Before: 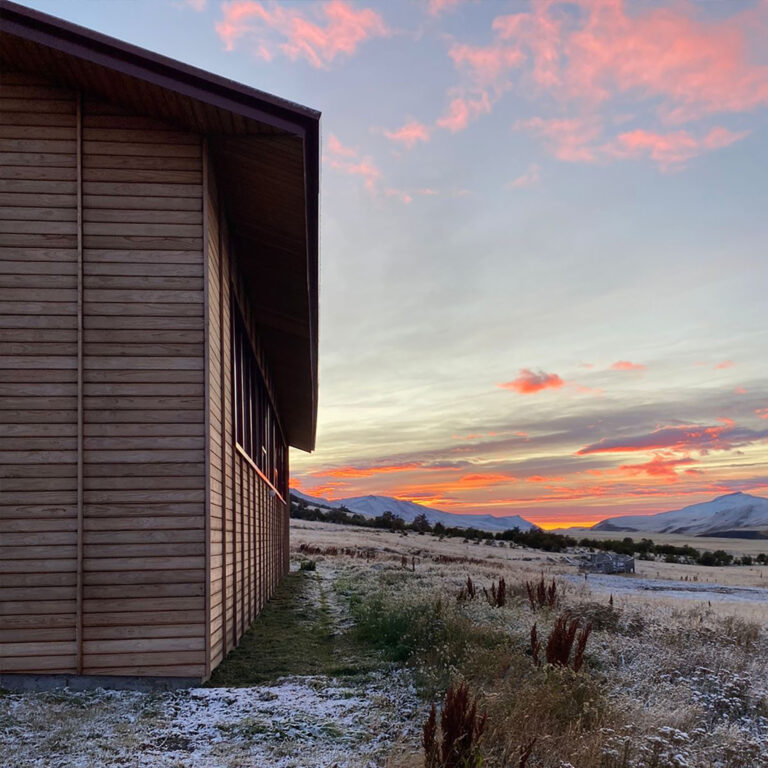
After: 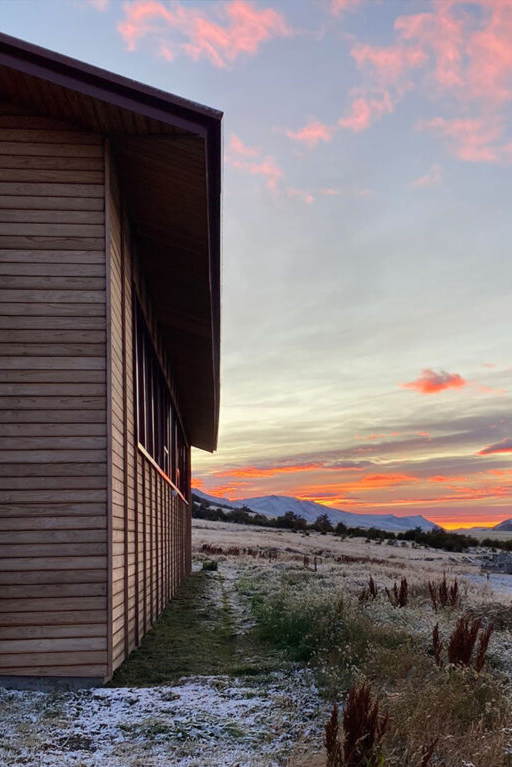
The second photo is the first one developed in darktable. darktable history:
crop and rotate: left 12.832%, right 20.432%
